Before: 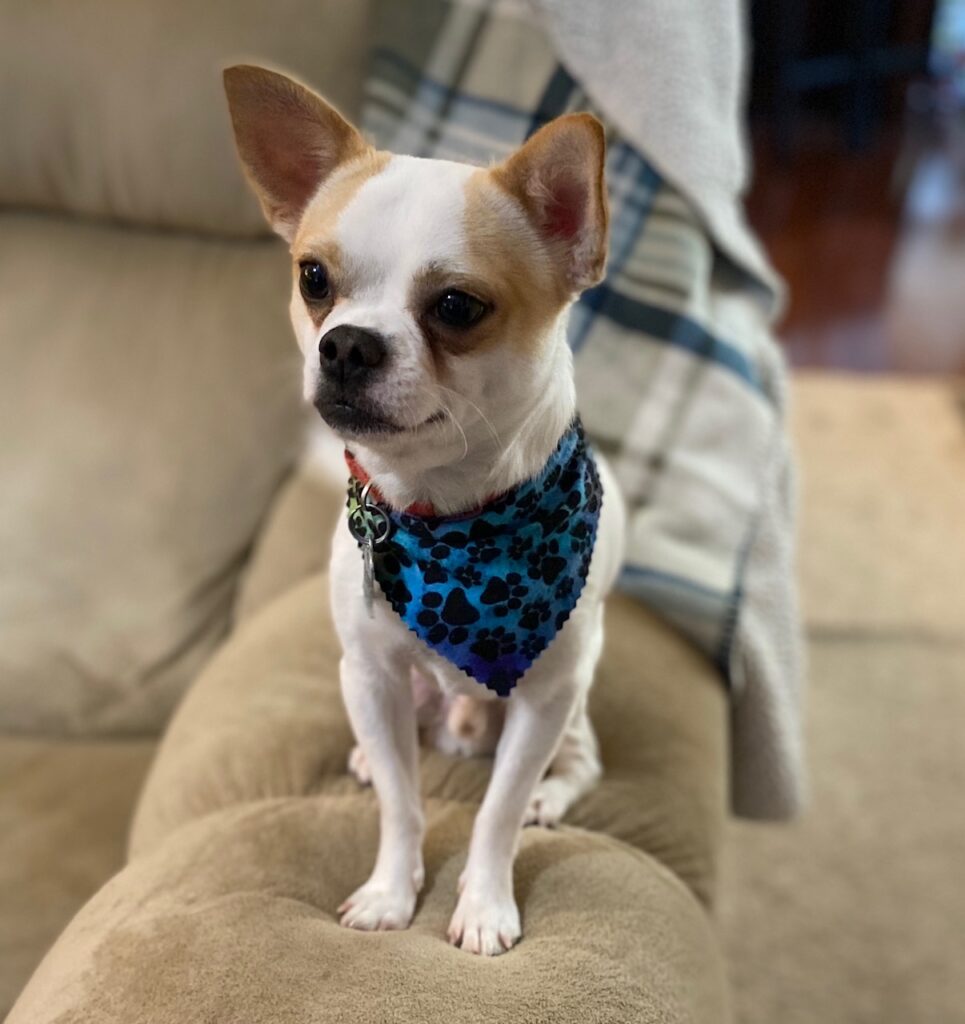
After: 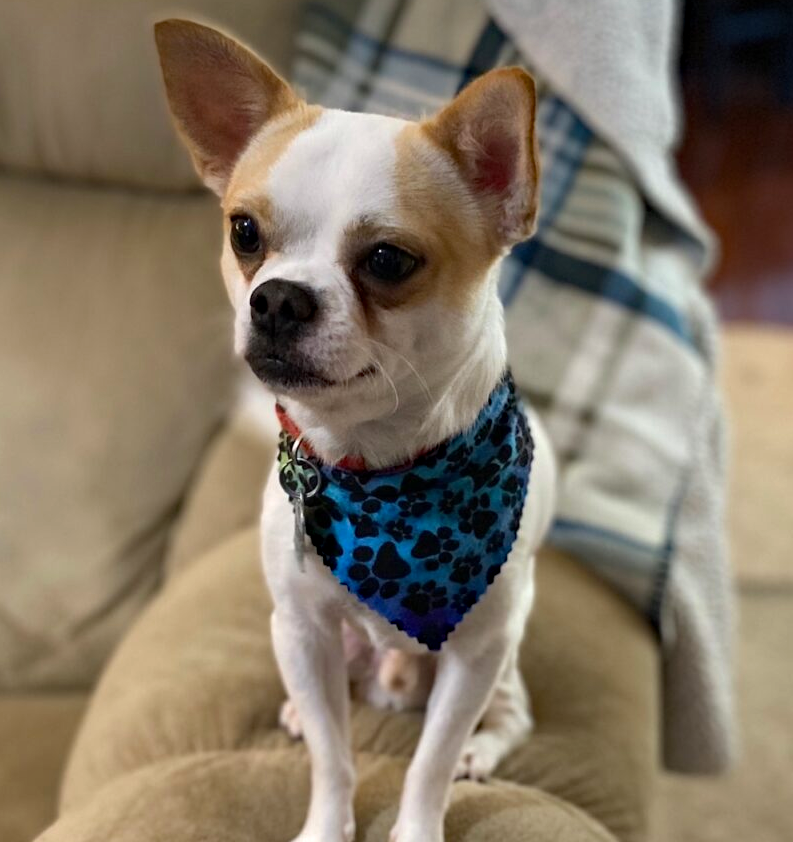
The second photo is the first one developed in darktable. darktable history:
haze removal: compatibility mode true, adaptive false
crop and rotate: left 7.196%, top 4.574%, right 10.605%, bottom 13.178%
